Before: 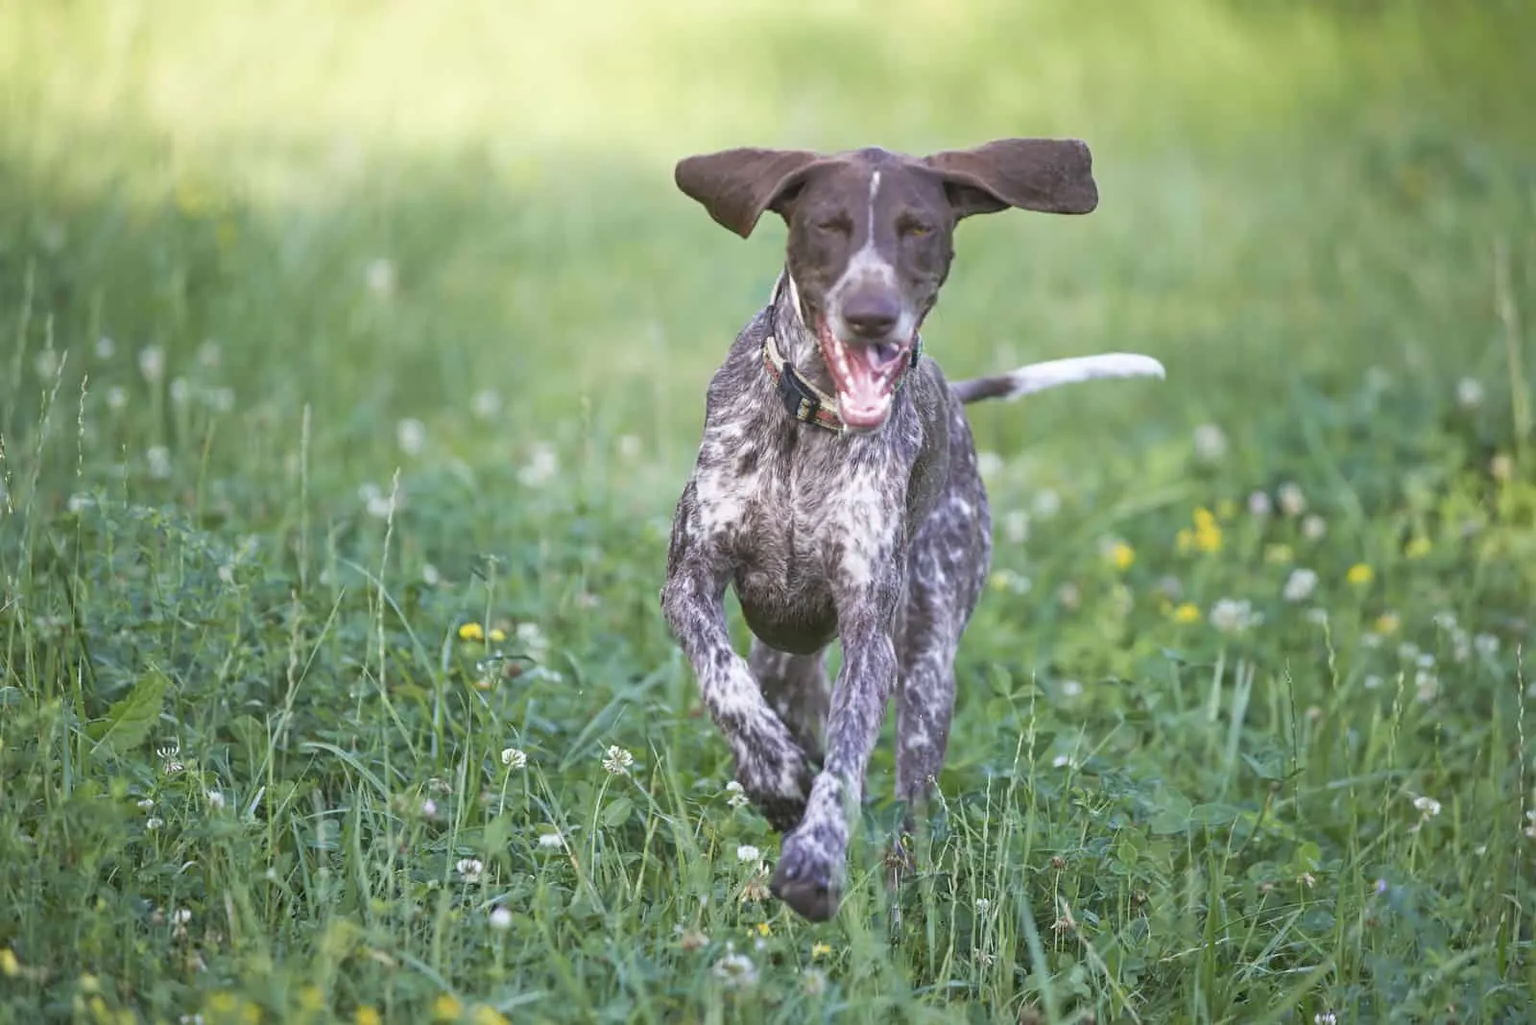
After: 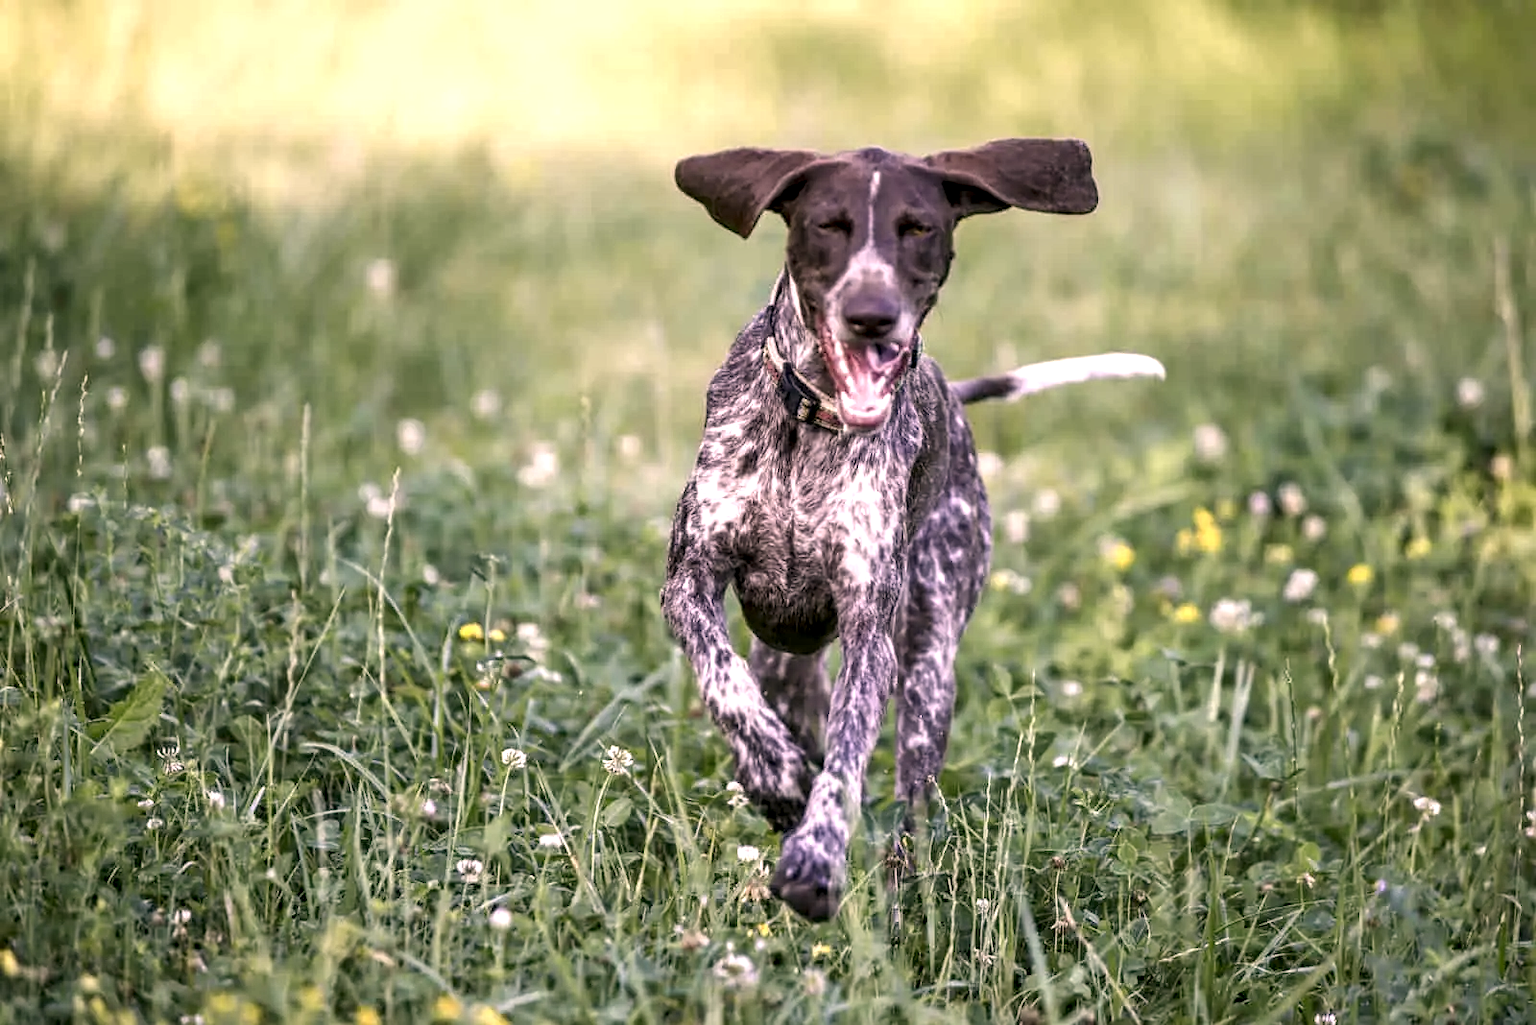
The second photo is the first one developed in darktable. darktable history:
color correction: highlights a* 14.6, highlights b* 4.87
local contrast: highlights 22%, detail 195%
